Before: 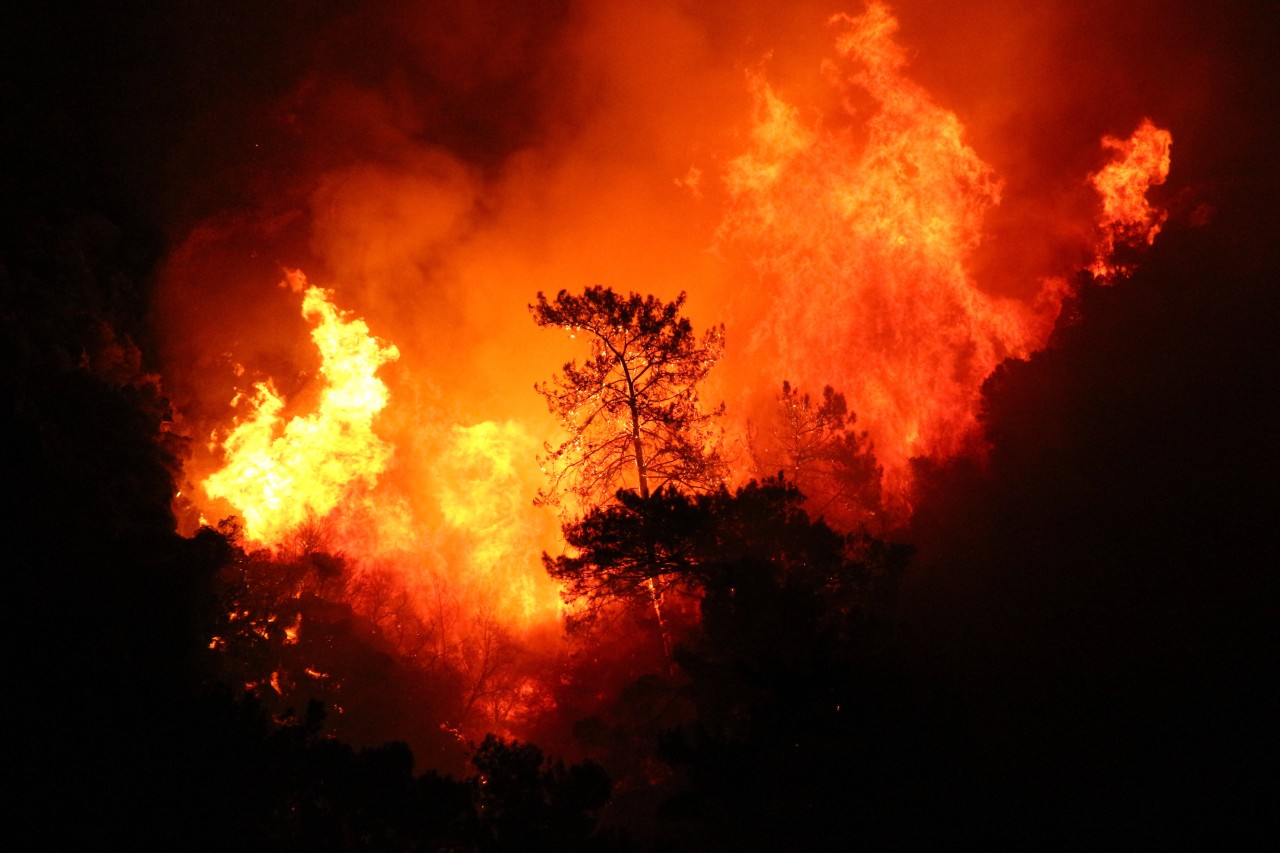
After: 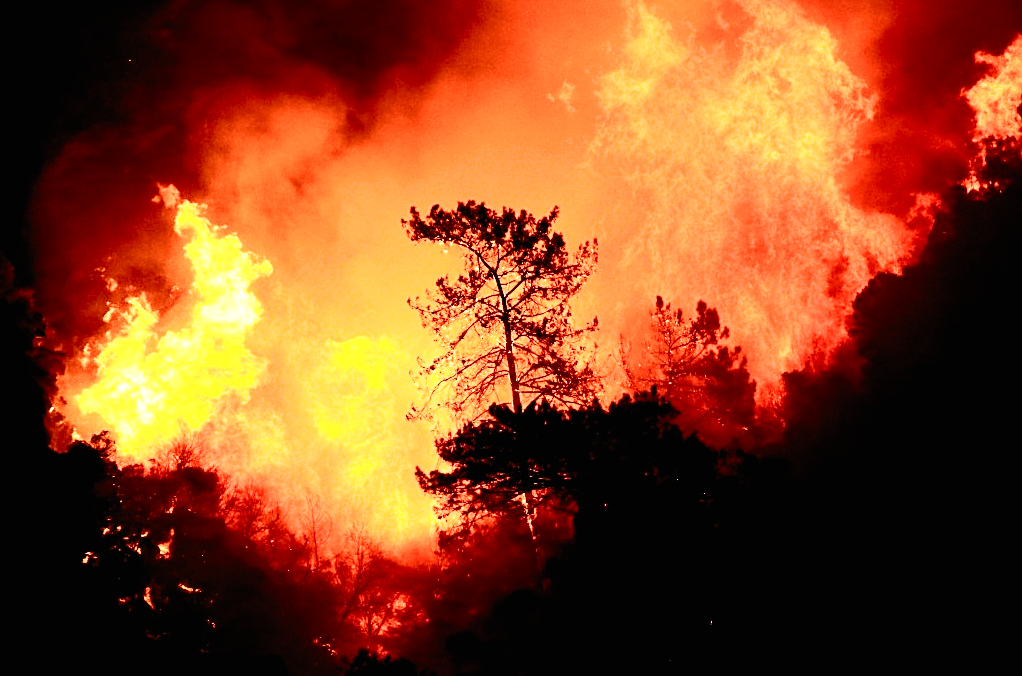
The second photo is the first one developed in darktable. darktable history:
contrast brightness saturation: contrast 0.637, brightness 0.348, saturation 0.147
sharpen: on, module defaults
crop and rotate: left 9.993%, top 10.033%, right 10.095%, bottom 10.602%
filmic rgb: black relative exposure -4.95 EV, white relative exposure 2.83 EV, hardness 3.72
